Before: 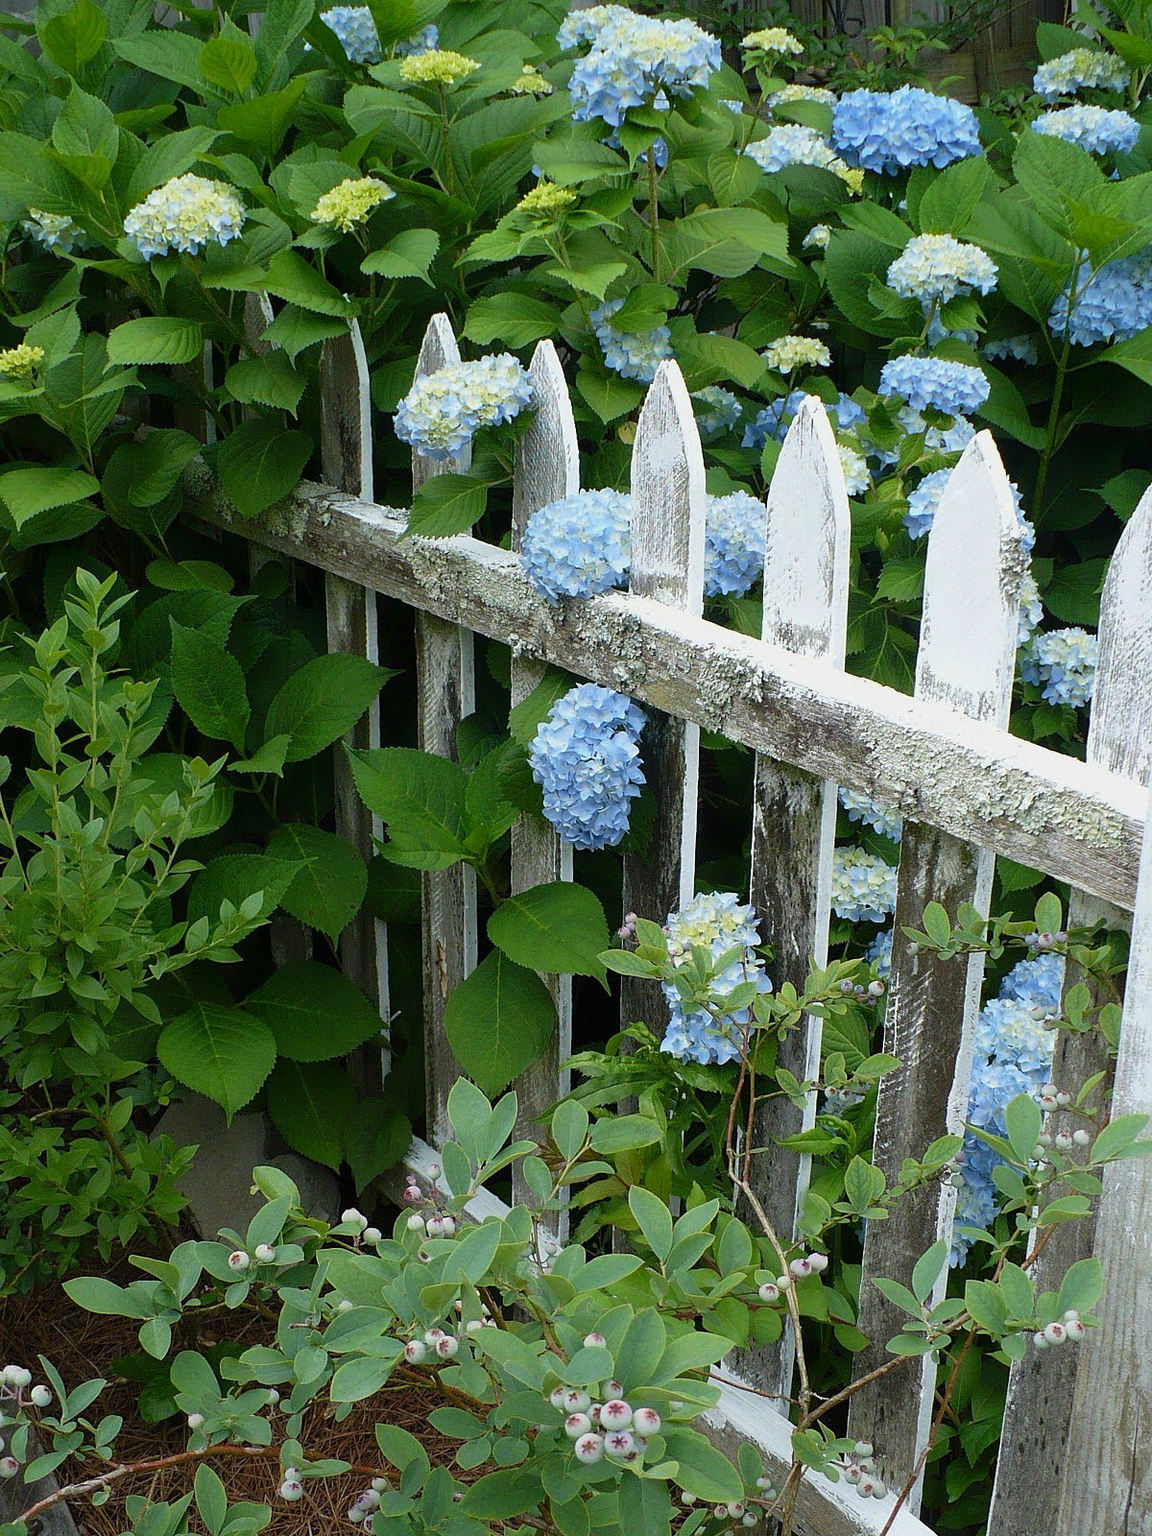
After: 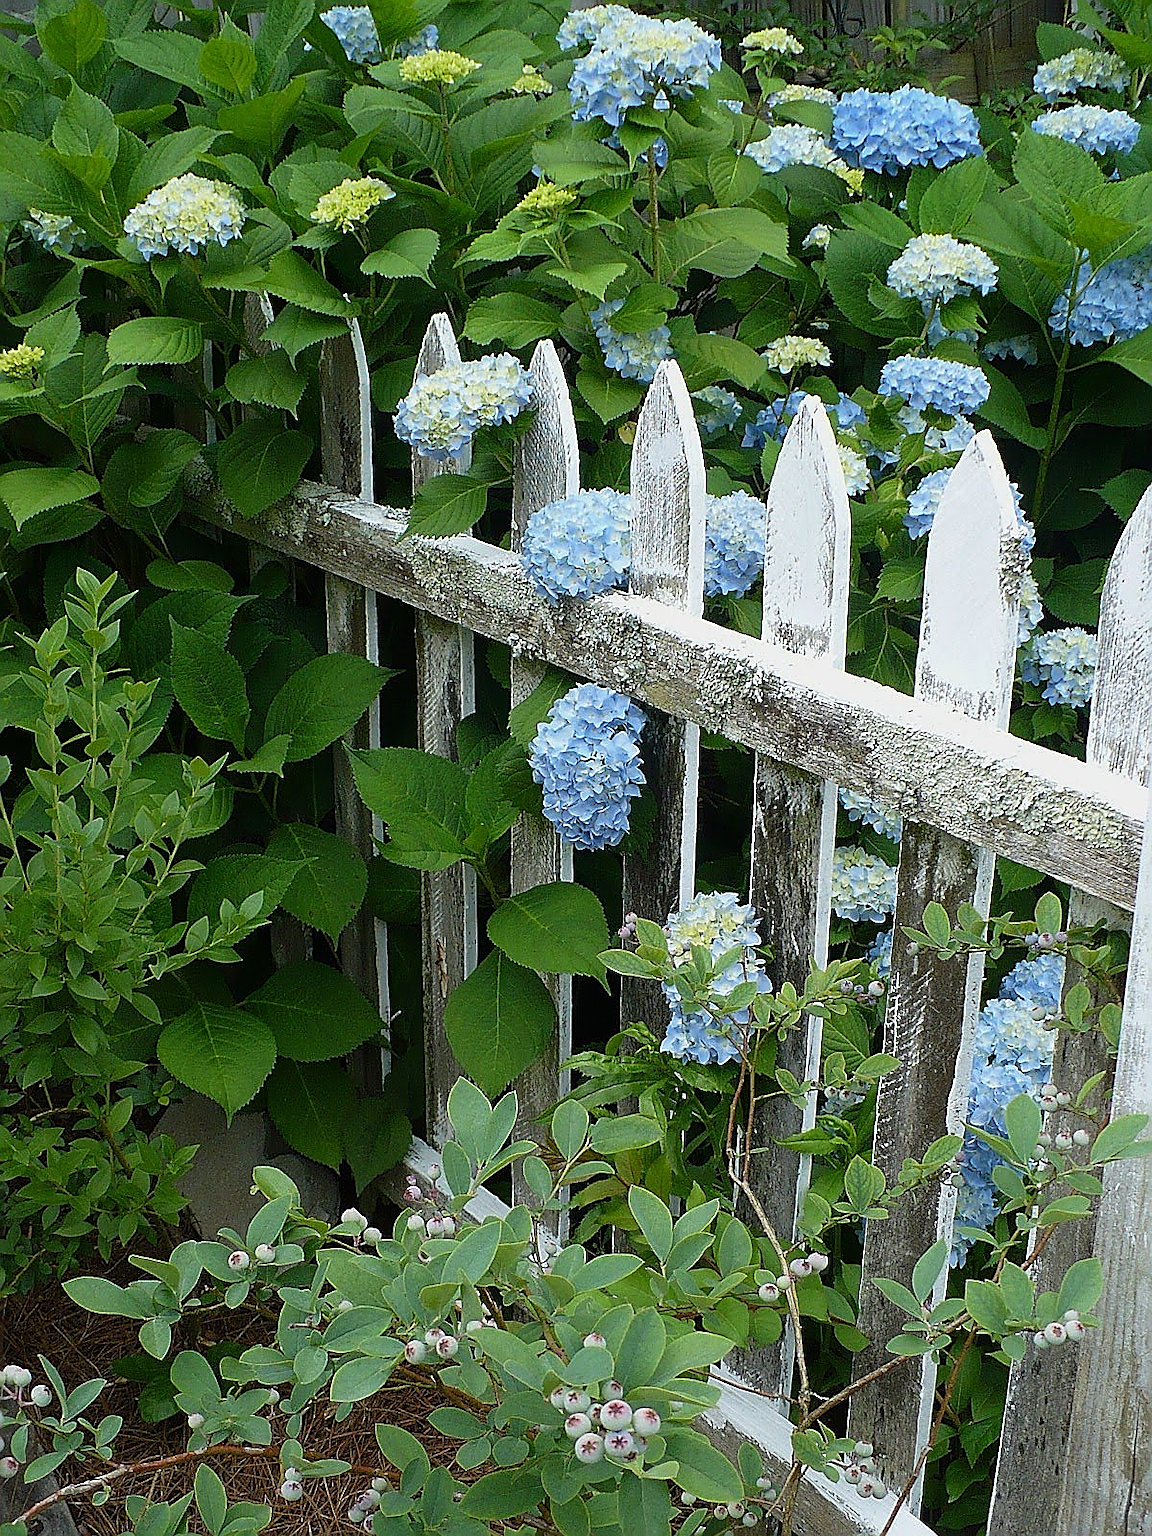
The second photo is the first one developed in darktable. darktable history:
sharpen: radius 1.384, amount 1.252, threshold 0.757
